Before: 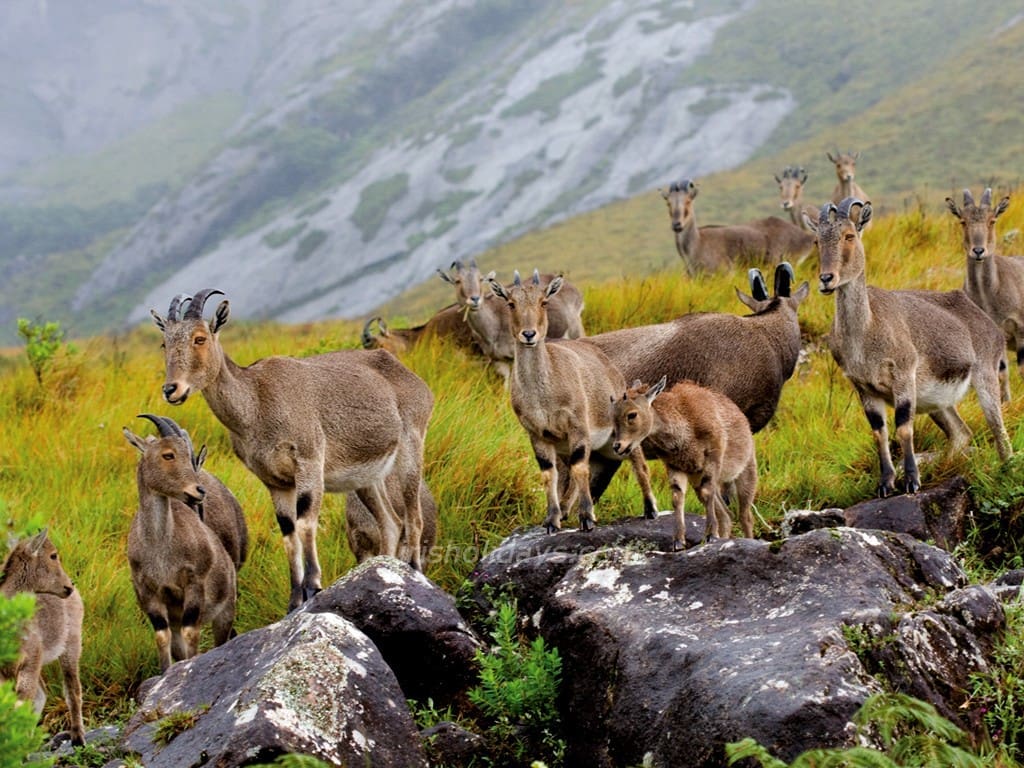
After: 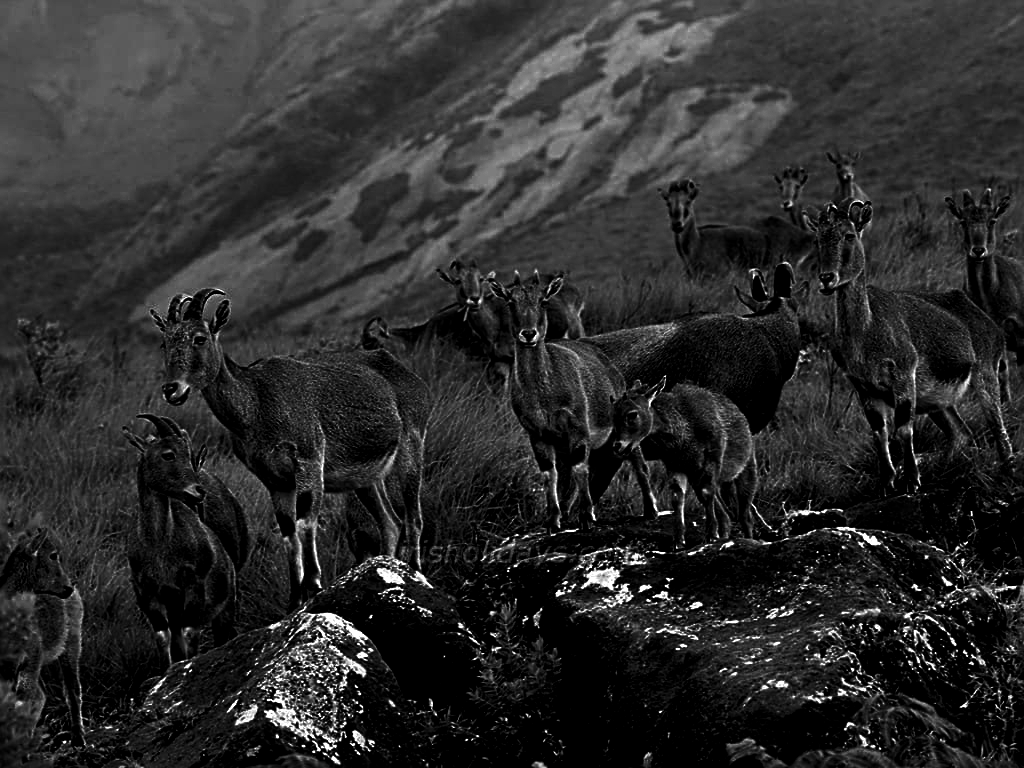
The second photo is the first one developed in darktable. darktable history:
sharpen: radius 2.531, amount 0.628
monochrome: a 14.95, b -89.96
contrast brightness saturation: brightness -1, saturation 1
levels: levels [0.016, 0.484, 0.953]
haze removal: compatibility mode true, adaptive false
